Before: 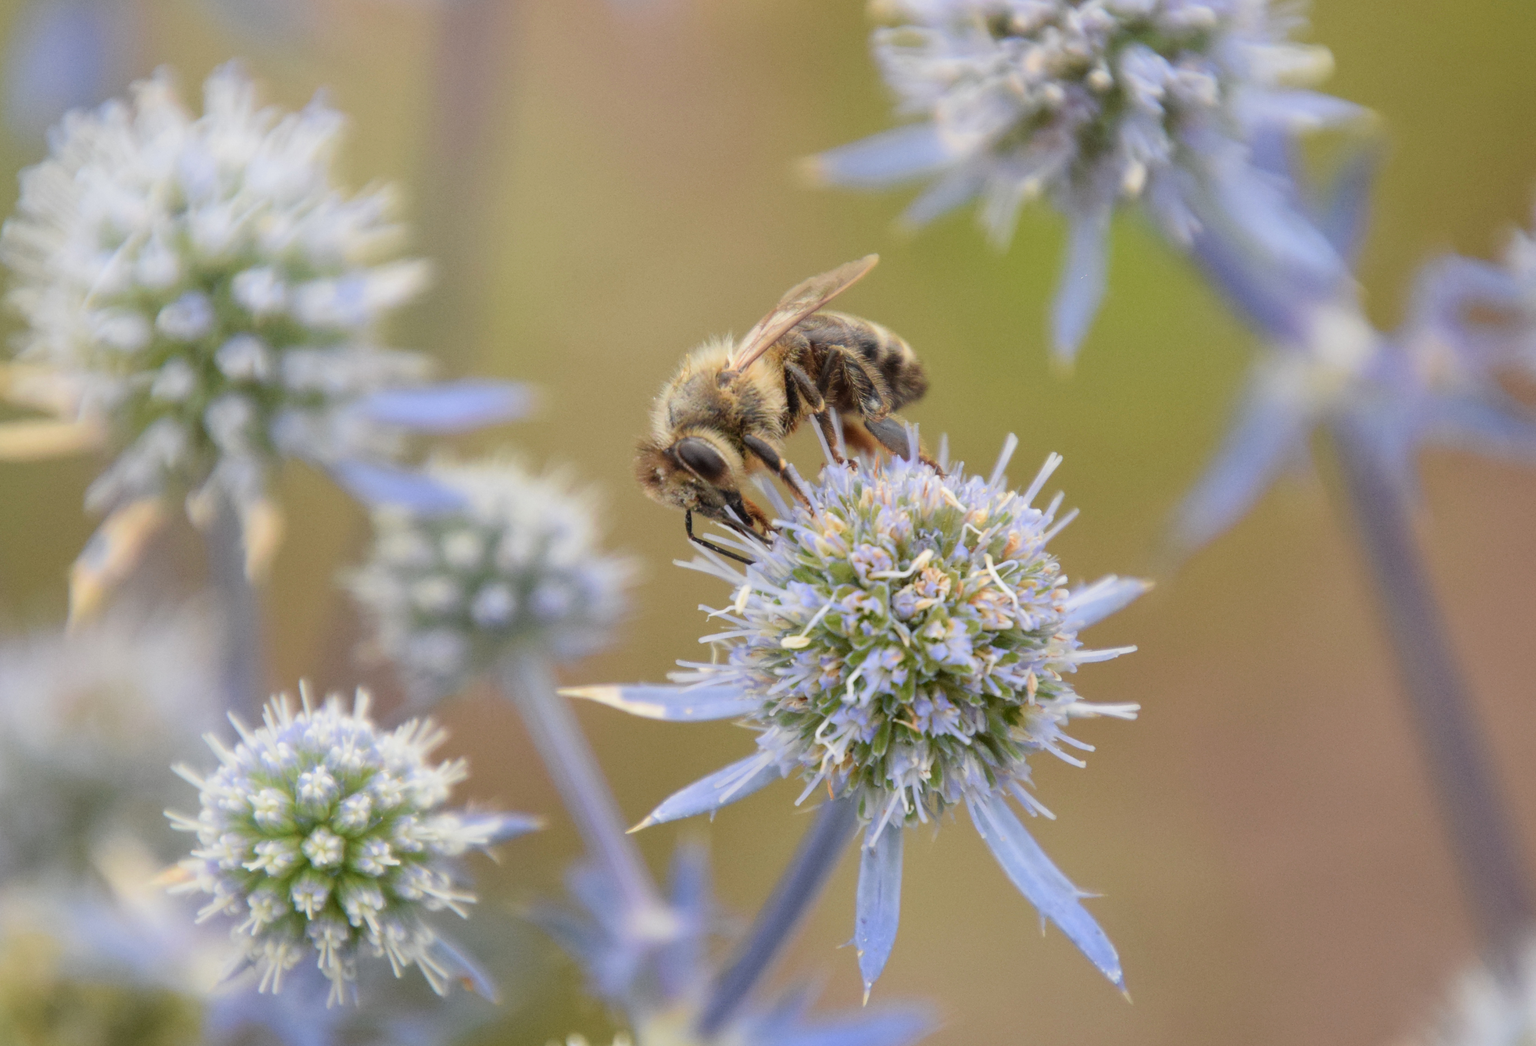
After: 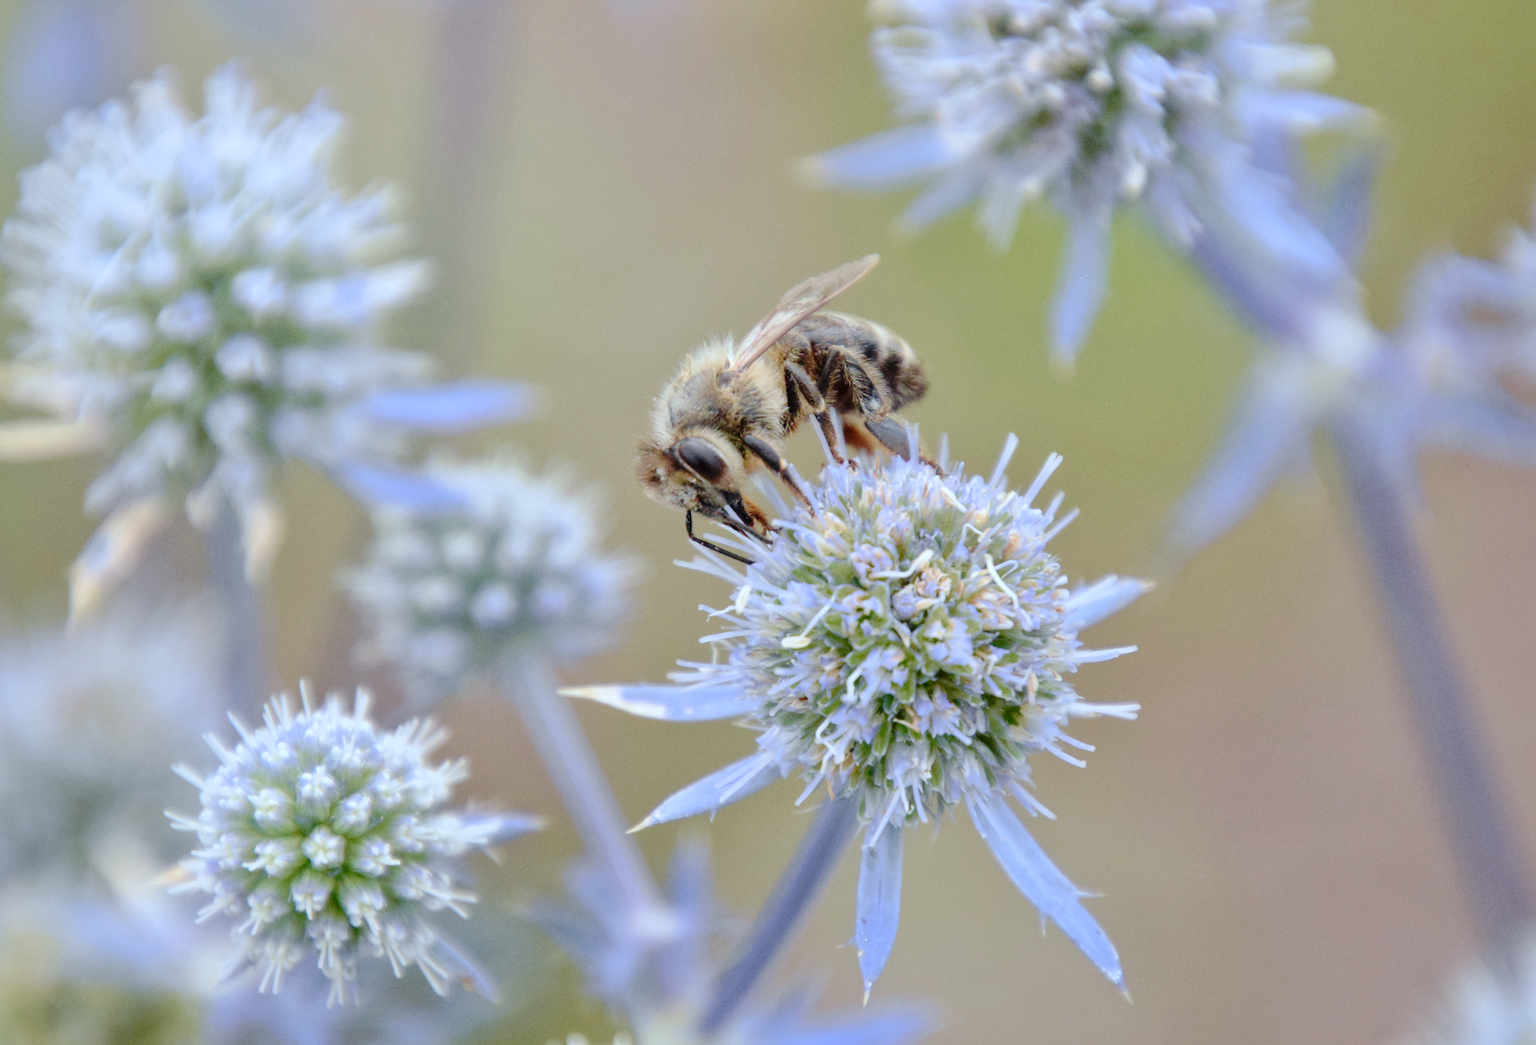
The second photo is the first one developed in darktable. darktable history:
color calibration: x 0.38, y 0.391, temperature 4086.74 K
tone curve: curves: ch0 [(0, 0) (0.003, 0.021) (0.011, 0.021) (0.025, 0.021) (0.044, 0.033) (0.069, 0.053) (0.1, 0.08) (0.136, 0.114) (0.177, 0.171) (0.224, 0.246) (0.277, 0.332) (0.335, 0.424) (0.399, 0.496) (0.468, 0.561) (0.543, 0.627) (0.623, 0.685) (0.709, 0.741) (0.801, 0.813) (0.898, 0.902) (1, 1)], preserve colors none
local contrast: mode bilateral grid, contrast 20, coarseness 50, detail 130%, midtone range 0.2
